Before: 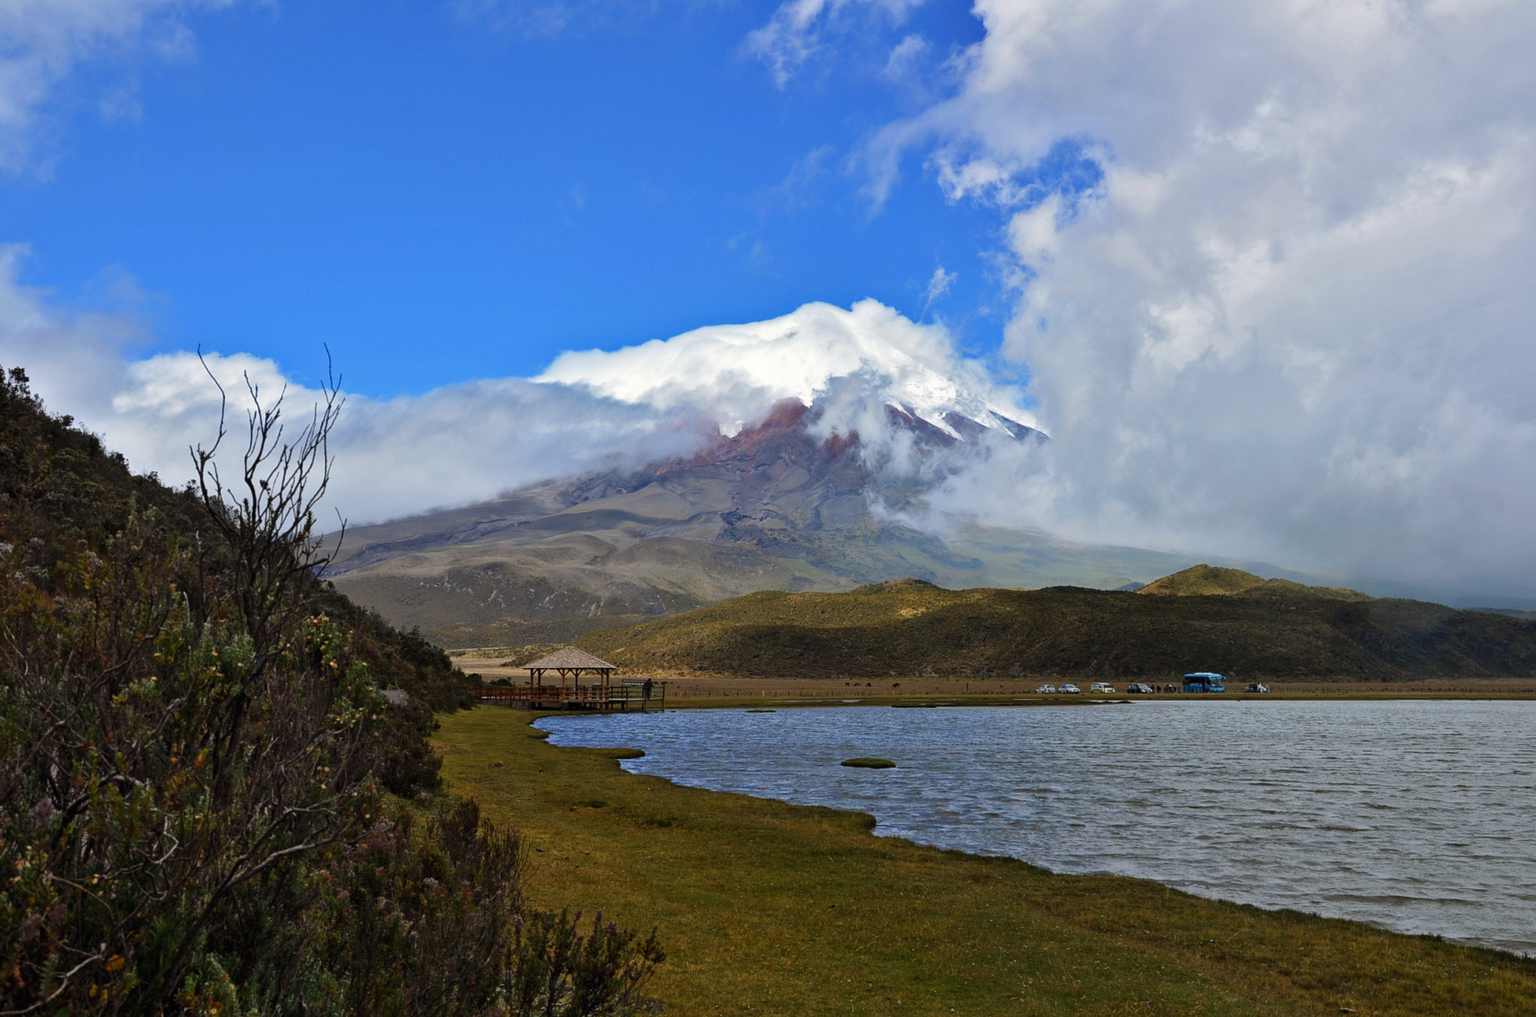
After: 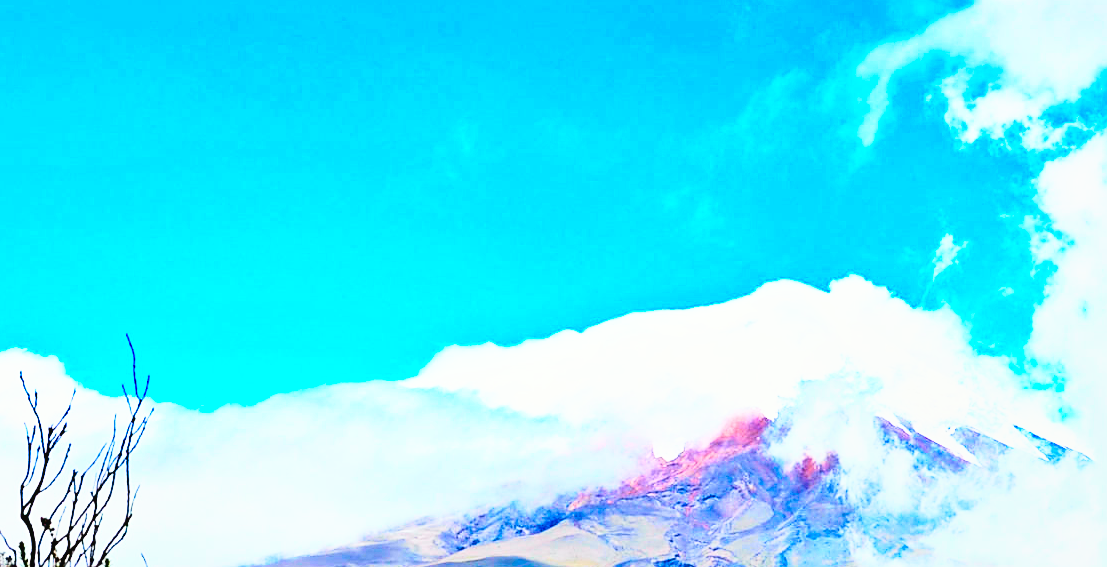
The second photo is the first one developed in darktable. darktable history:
local contrast: highlights 107%, shadows 98%, detail 119%, midtone range 0.2
base curve: curves: ch0 [(0, 0) (0.007, 0.004) (0.027, 0.03) (0.046, 0.07) (0.207, 0.54) (0.442, 0.872) (0.673, 0.972) (1, 1)], preserve colors none
crop: left 14.981%, top 9.096%, right 30.963%, bottom 49.076%
sharpen: on, module defaults
color balance rgb: shadows lift › chroma 0.881%, shadows lift › hue 113.29°, power › chroma 0.244%, power › hue 62.57°, linear chroma grading › global chroma 40.519%, perceptual saturation grading › global saturation 29.424%, global vibrance 11.691%, contrast 4.886%
color correction: highlights b* 0.009, saturation 0.992
tone curve: curves: ch0 [(0.003, 0.032) (0.037, 0.037) (0.149, 0.117) (0.297, 0.318) (0.41, 0.48) (0.541, 0.649) (0.722, 0.857) (0.875, 0.946) (1, 0.98)]; ch1 [(0, 0) (0.305, 0.325) (0.453, 0.437) (0.482, 0.474) (0.501, 0.498) (0.506, 0.503) (0.559, 0.576) (0.6, 0.635) (0.656, 0.707) (1, 1)]; ch2 [(0, 0) (0.323, 0.277) (0.408, 0.399) (0.45, 0.48) (0.499, 0.502) (0.515, 0.532) (0.573, 0.602) (0.653, 0.675) (0.75, 0.756) (1, 1)], color space Lab, independent channels, preserve colors none
